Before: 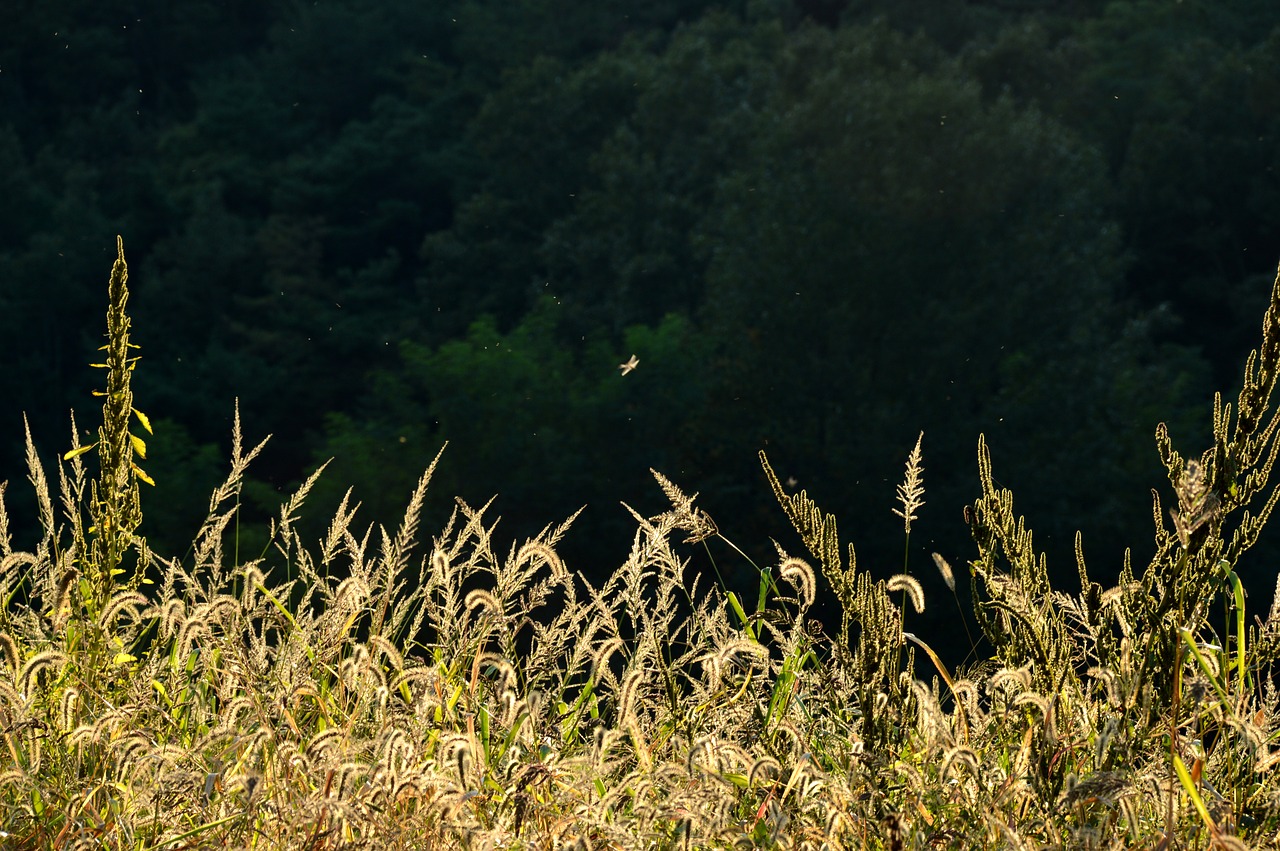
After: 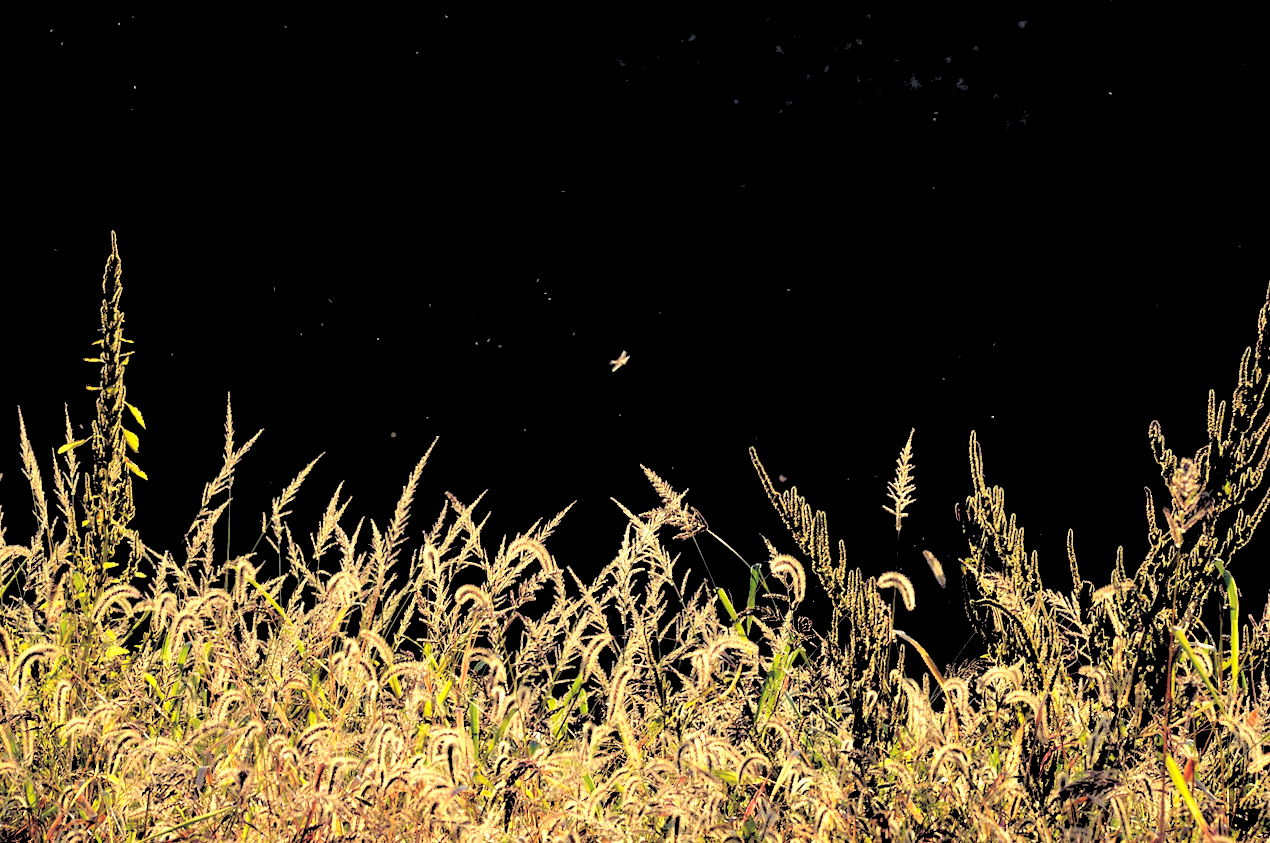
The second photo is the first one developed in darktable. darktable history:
rotate and perspective: rotation 0.192°, lens shift (horizontal) -0.015, crop left 0.005, crop right 0.996, crop top 0.006, crop bottom 0.99
color balance: lift [1.001, 0.997, 0.99, 1.01], gamma [1.007, 1, 0.975, 1.025], gain [1, 1.065, 1.052, 0.935], contrast 13.25%
rgb levels: levels [[0.027, 0.429, 0.996], [0, 0.5, 1], [0, 0.5, 1]]
